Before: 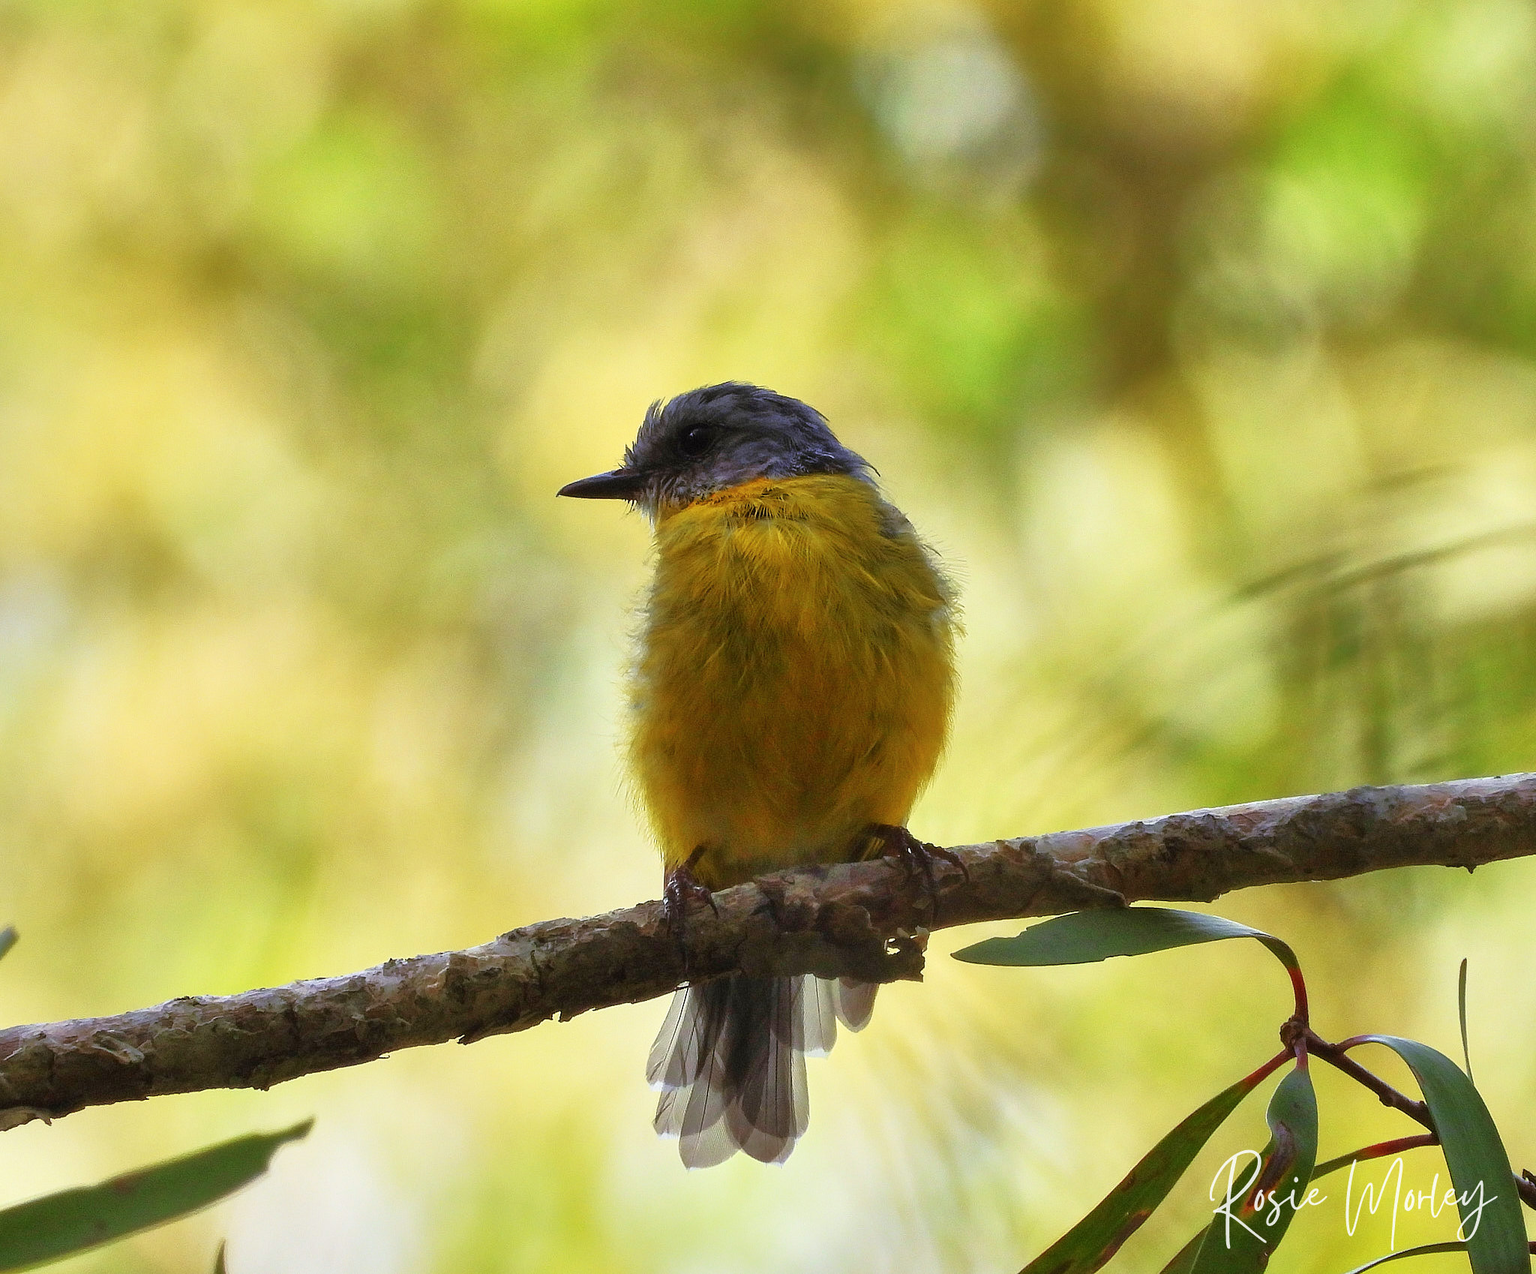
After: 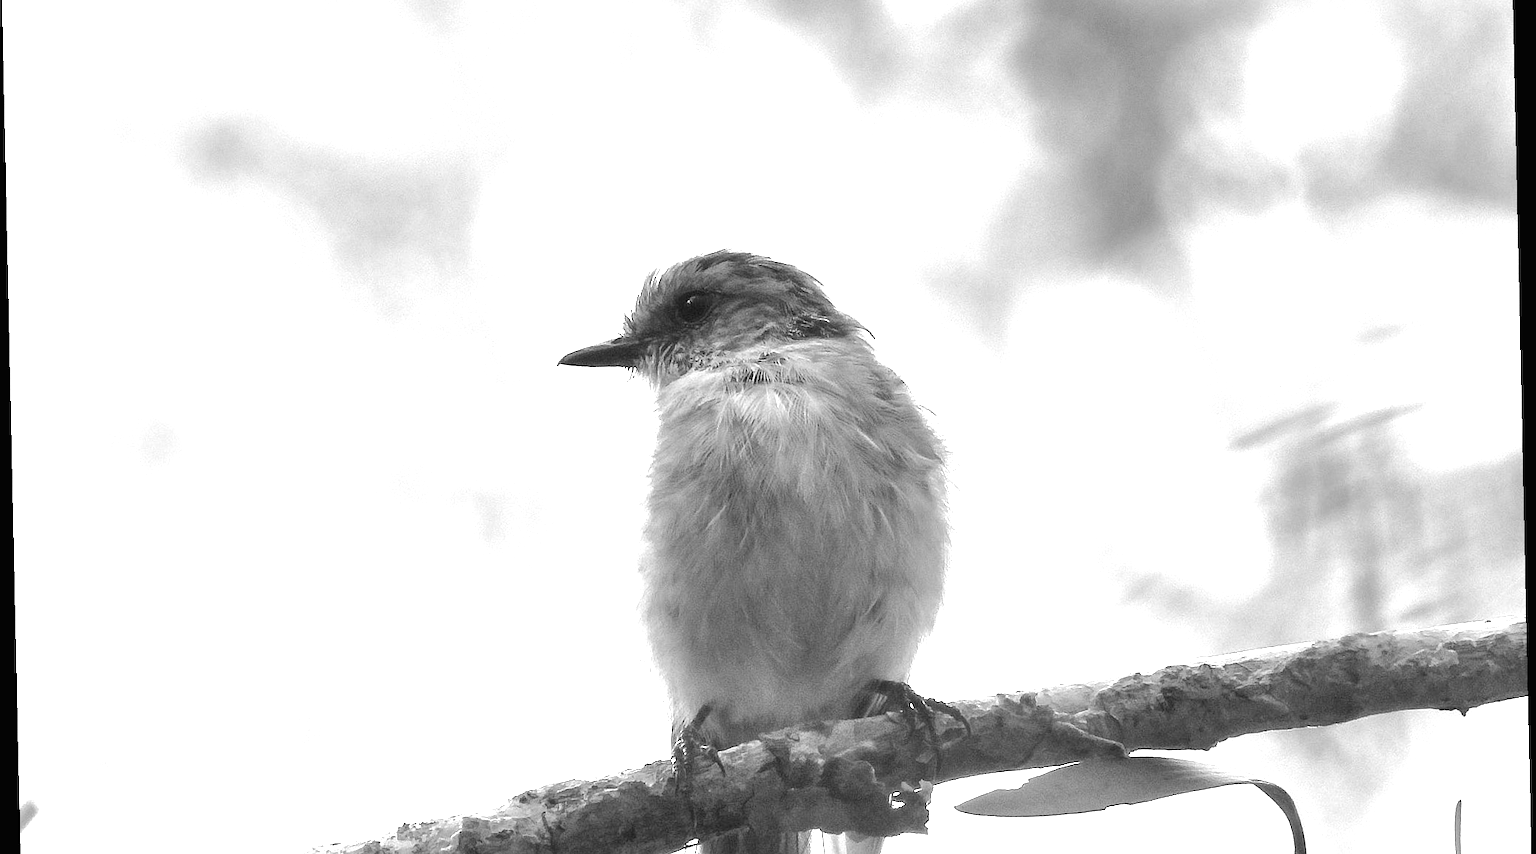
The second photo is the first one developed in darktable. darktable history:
rotate and perspective: rotation -1.24°, automatic cropping off
crop: top 11.166%, bottom 22.168%
exposure: black level correction 0, exposure 1.45 EV, compensate exposure bias true, compensate highlight preservation false
monochrome: on, module defaults
levels: levels [0, 0.478, 1]
